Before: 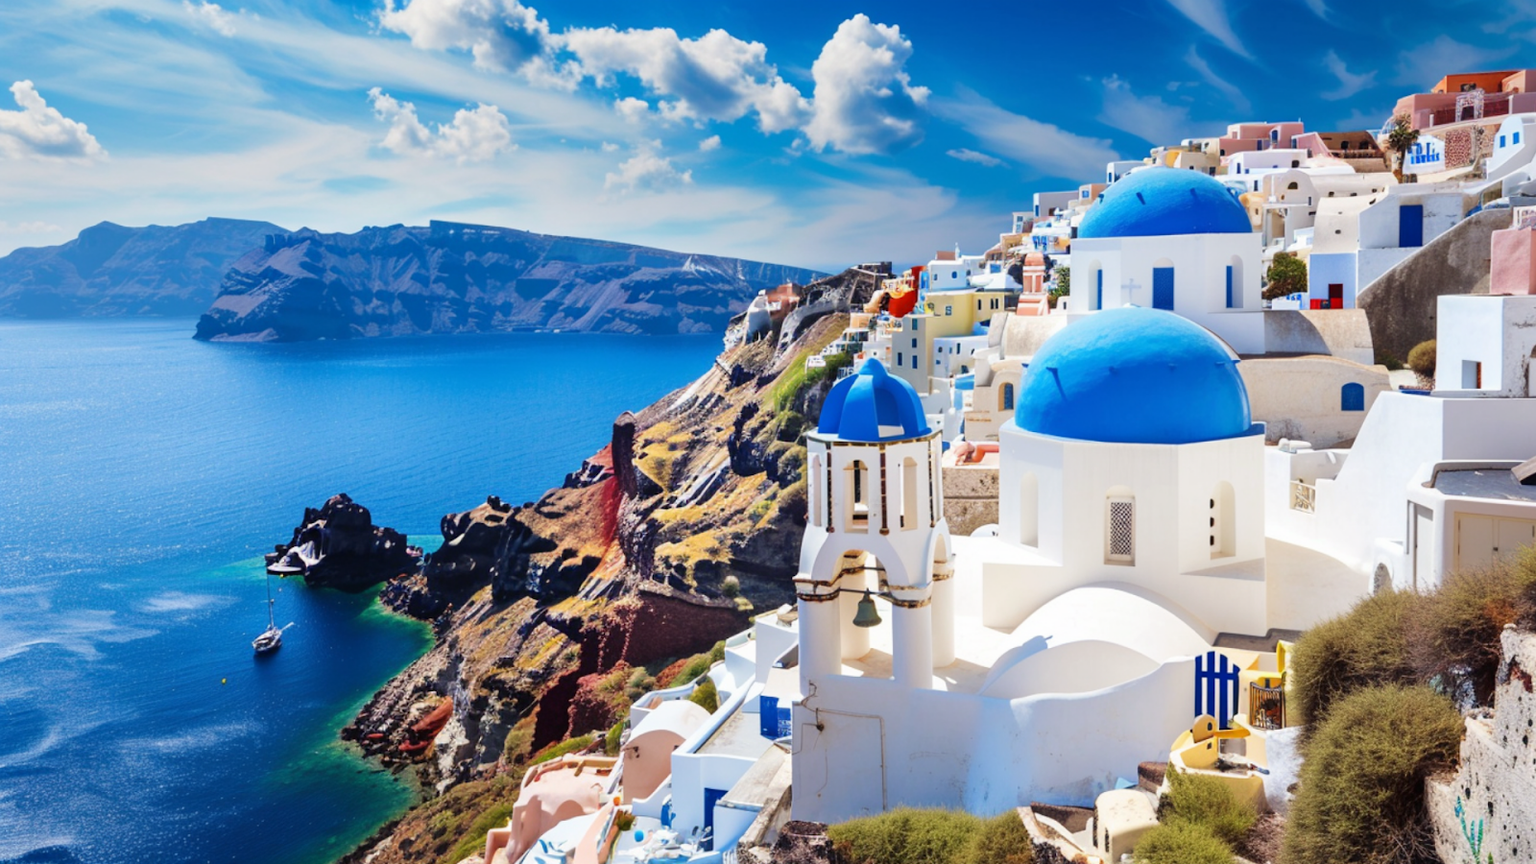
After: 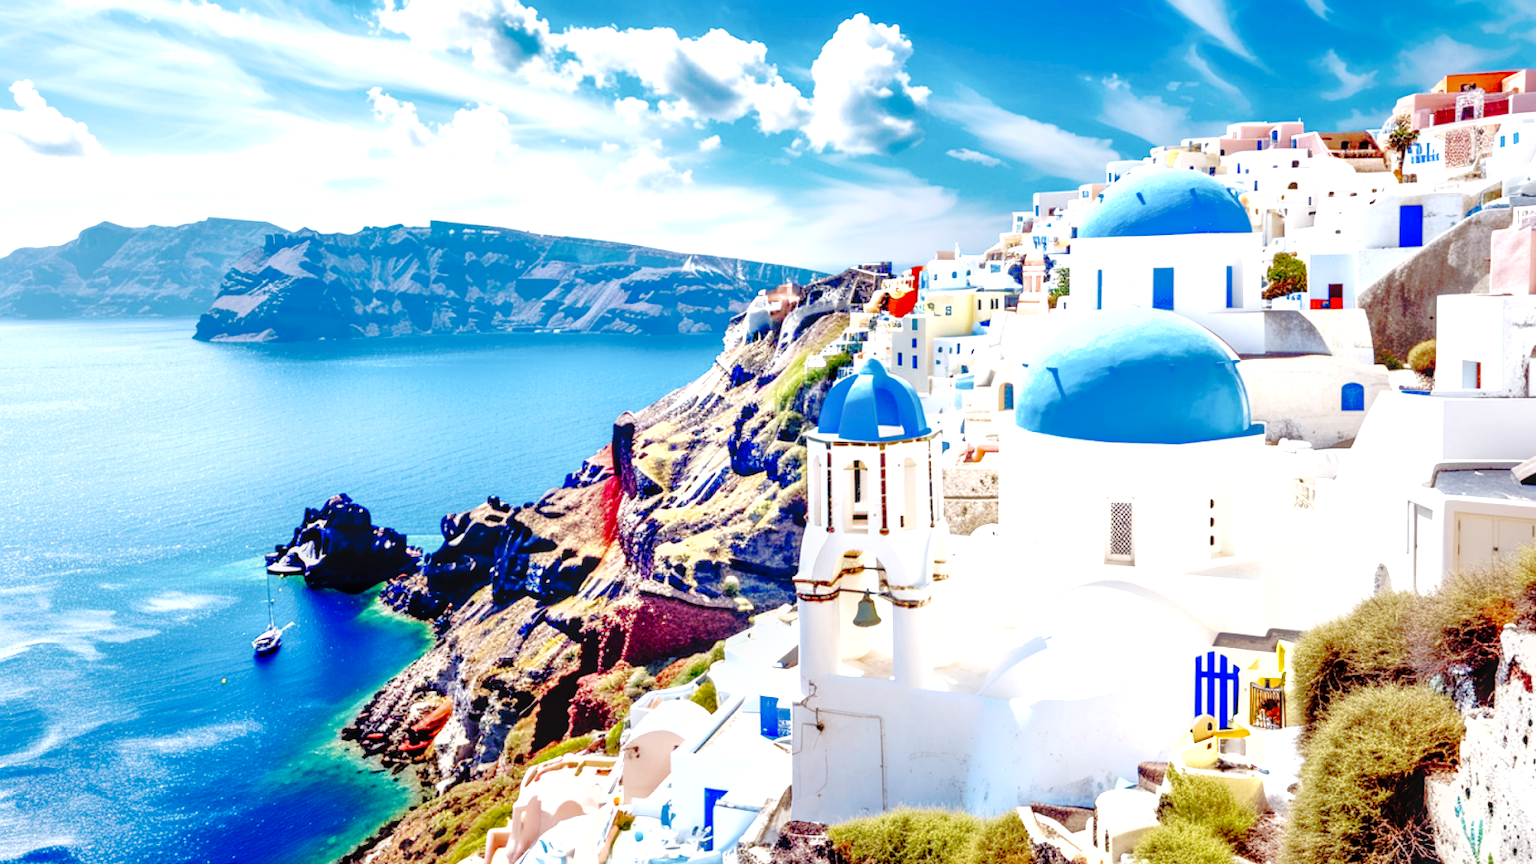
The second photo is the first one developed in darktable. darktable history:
base curve: curves: ch0 [(0, 0) (0.036, 0.01) (0.123, 0.254) (0.258, 0.504) (0.507, 0.748) (1, 1)], preserve colors none
exposure: black level correction 0, exposure 0.898 EV, compensate highlight preservation false
shadows and highlights: highlights color adjustment 31.85%
local contrast: detail 130%
